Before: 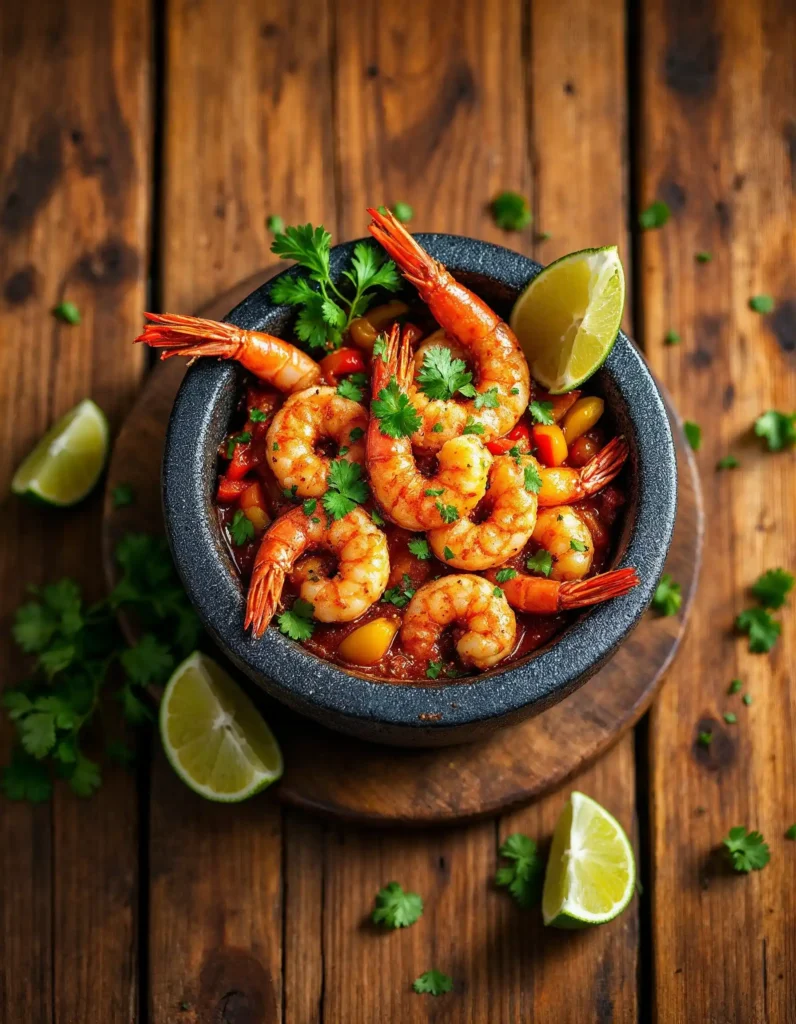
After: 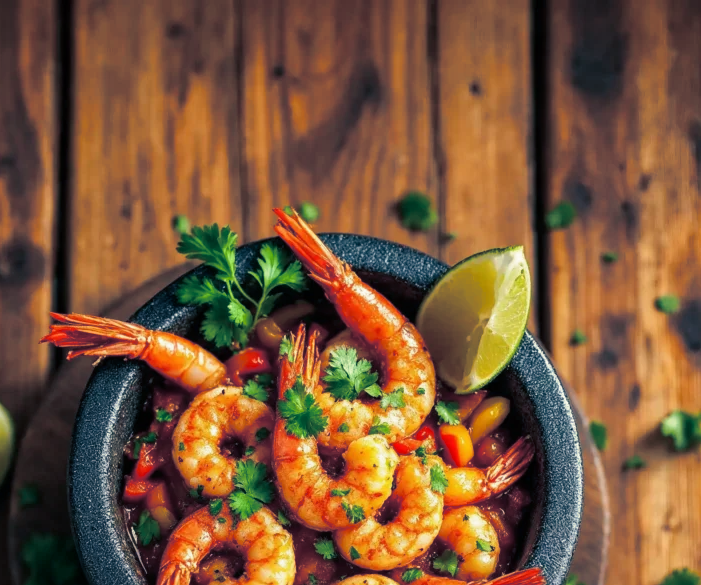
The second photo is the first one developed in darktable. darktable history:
split-toning: shadows › hue 216°, shadows › saturation 1, highlights › hue 57.6°, balance -33.4
crop and rotate: left 11.812%, bottom 42.776%
